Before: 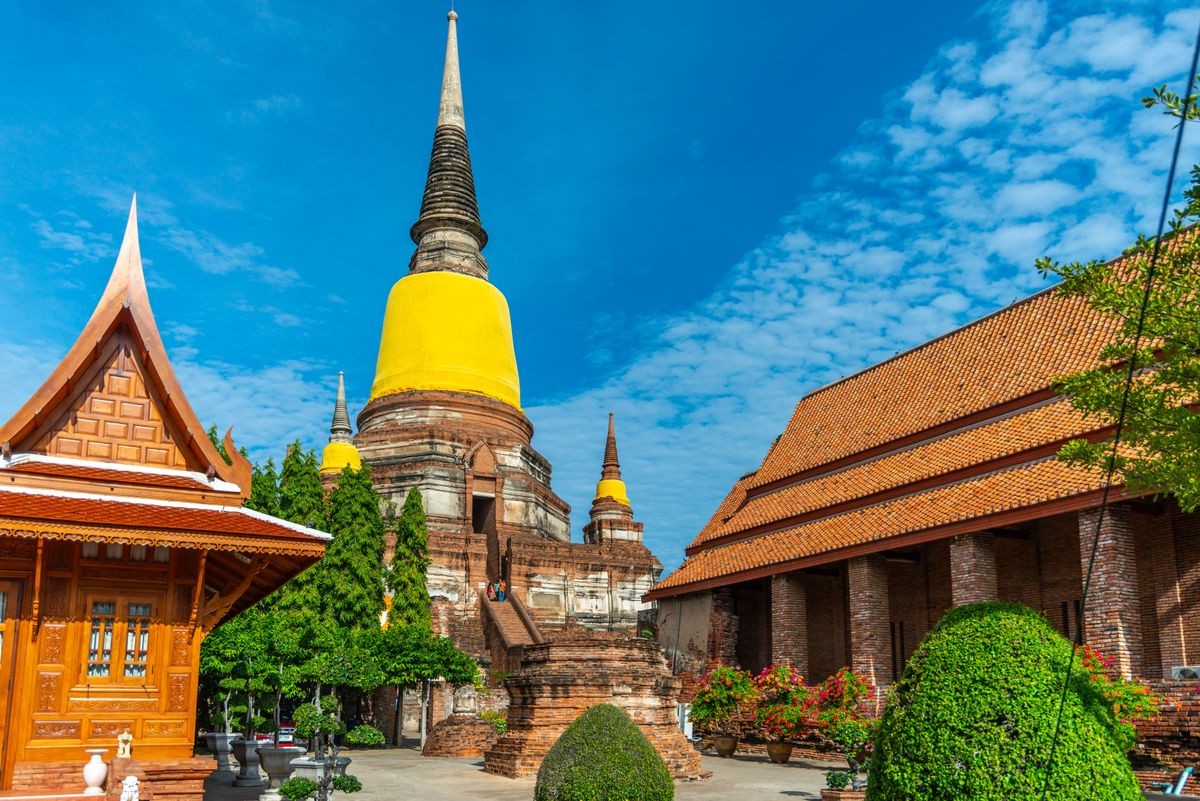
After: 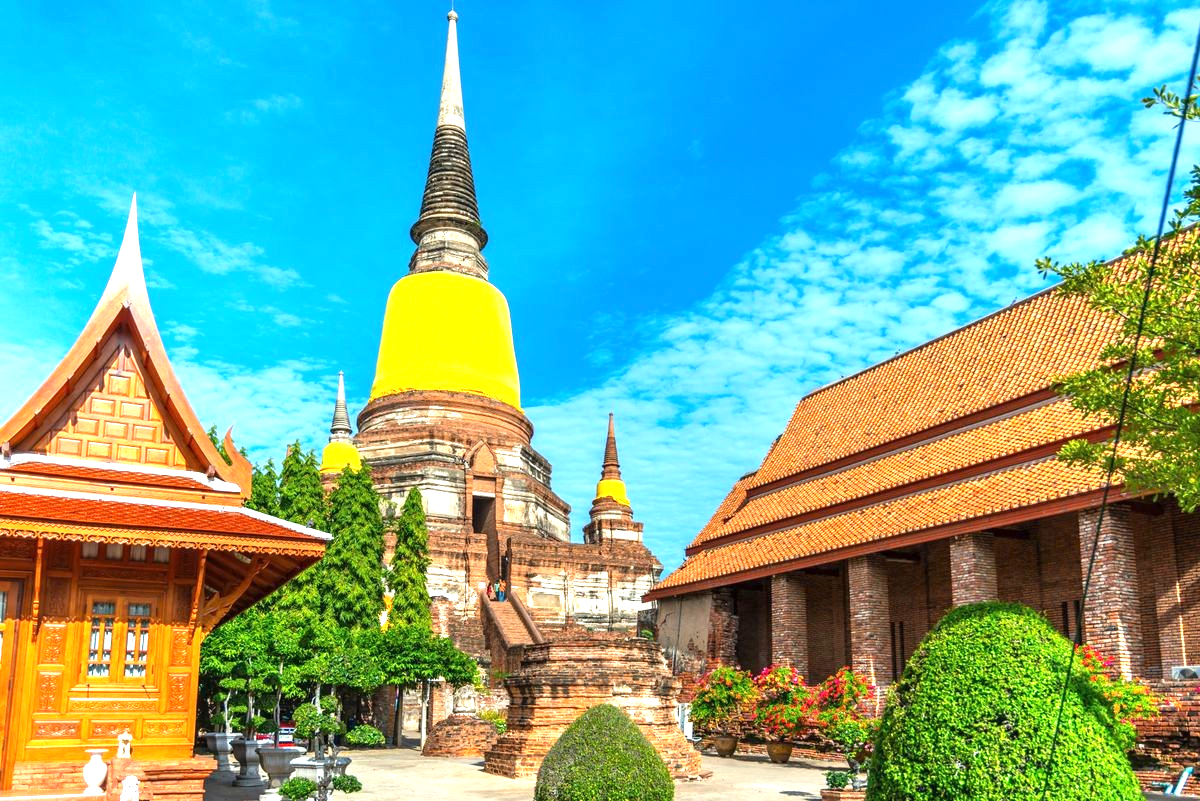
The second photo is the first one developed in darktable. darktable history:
exposure: exposure 1.137 EV, compensate highlight preservation false
